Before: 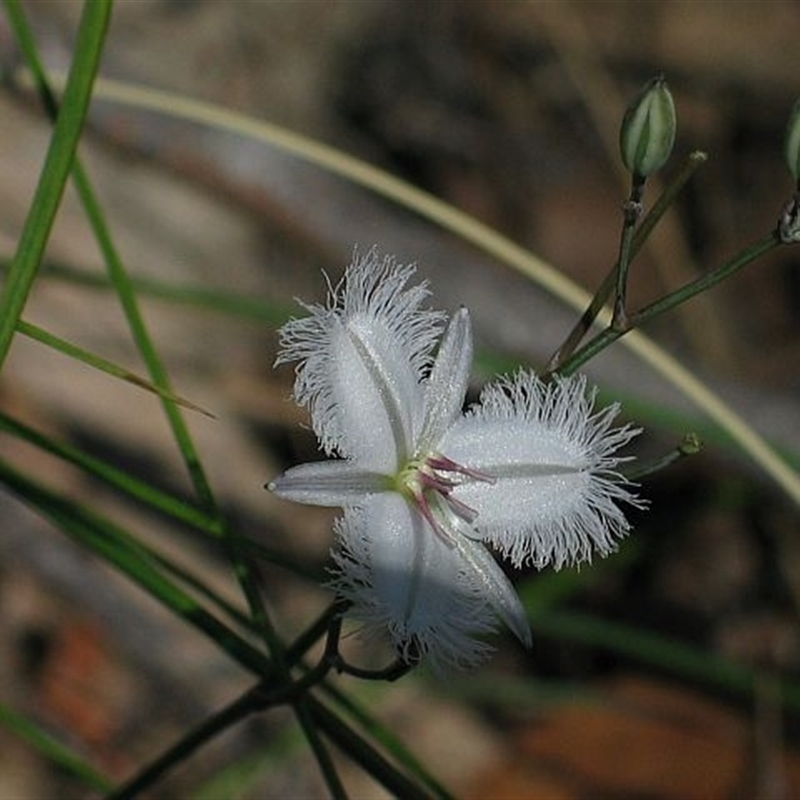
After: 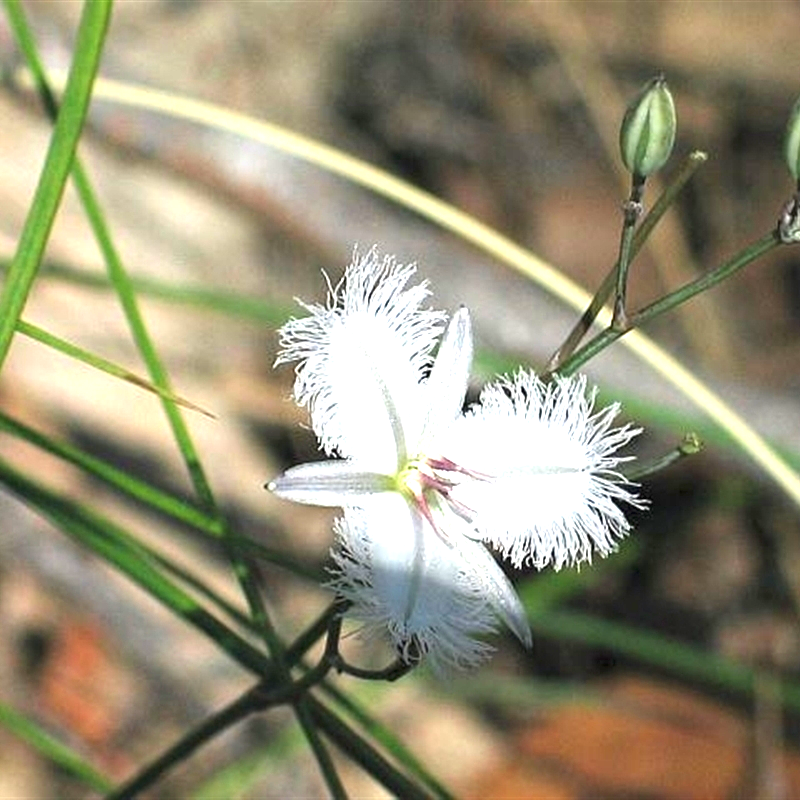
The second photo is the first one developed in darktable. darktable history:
exposure: black level correction 0, exposure 2.143 EV, compensate highlight preservation false
